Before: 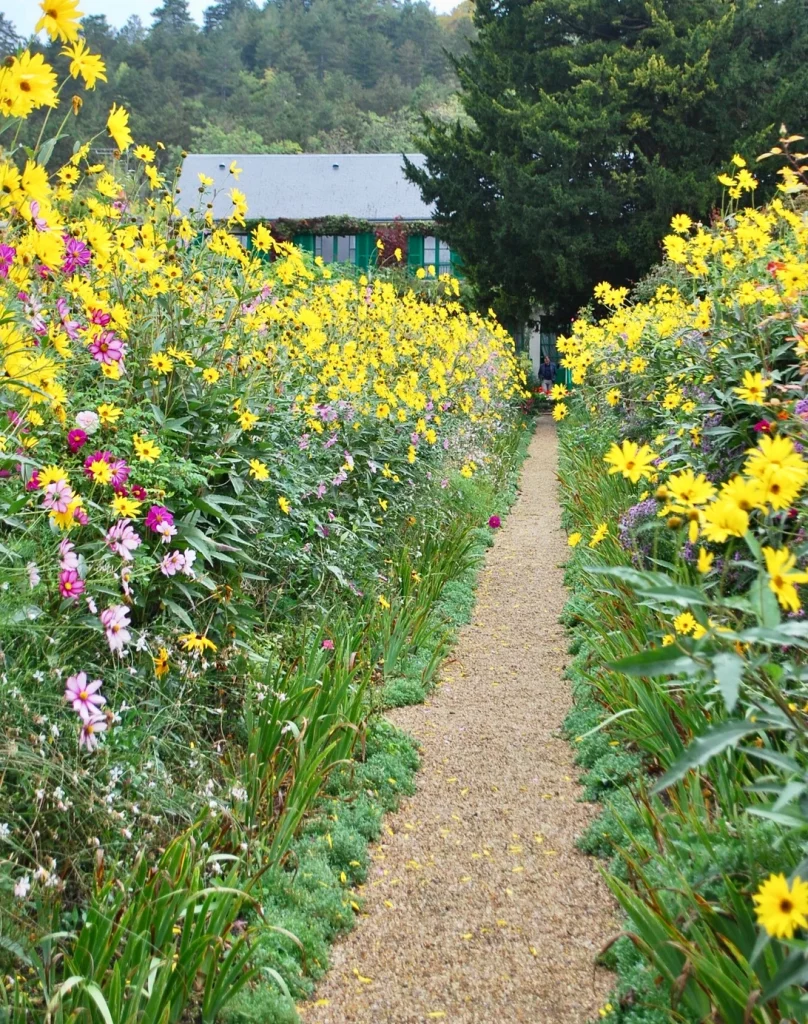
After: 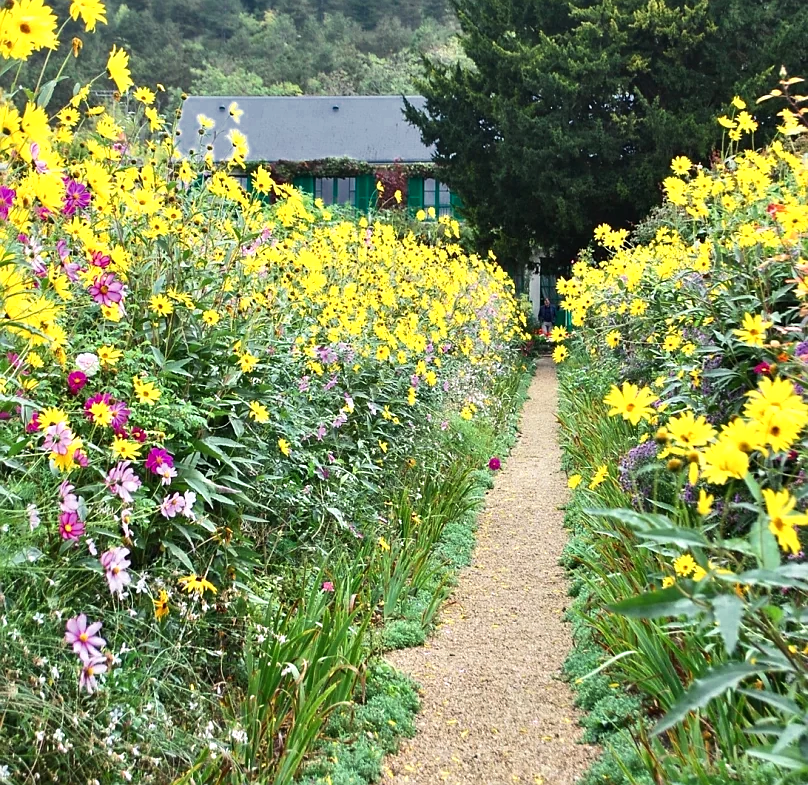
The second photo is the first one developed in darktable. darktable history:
tone equalizer: -8 EV -0.417 EV, -7 EV -0.389 EV, -6 EV -0.333 EV, -5 EV -0.222 EV, -3 EV 0.222 EV, -2 EV 0.333 EV, -1 EV 0.389 EV, +0 EV 0.417 EV, edges refinement/feathering 500, mask exposure compensation -1.57 EV, preserve details no
crop: top 5.667%, bottom 17.637%
sharpen: radius 1
color zones: curves: ch0 [(0, 0.497) (0.143, 0.5) (0.286, 0.5) (0.429, 0.483) (0.571, 0.116) (0.714, -0.006) (0.857, 0.28) (1, 0.497)]
